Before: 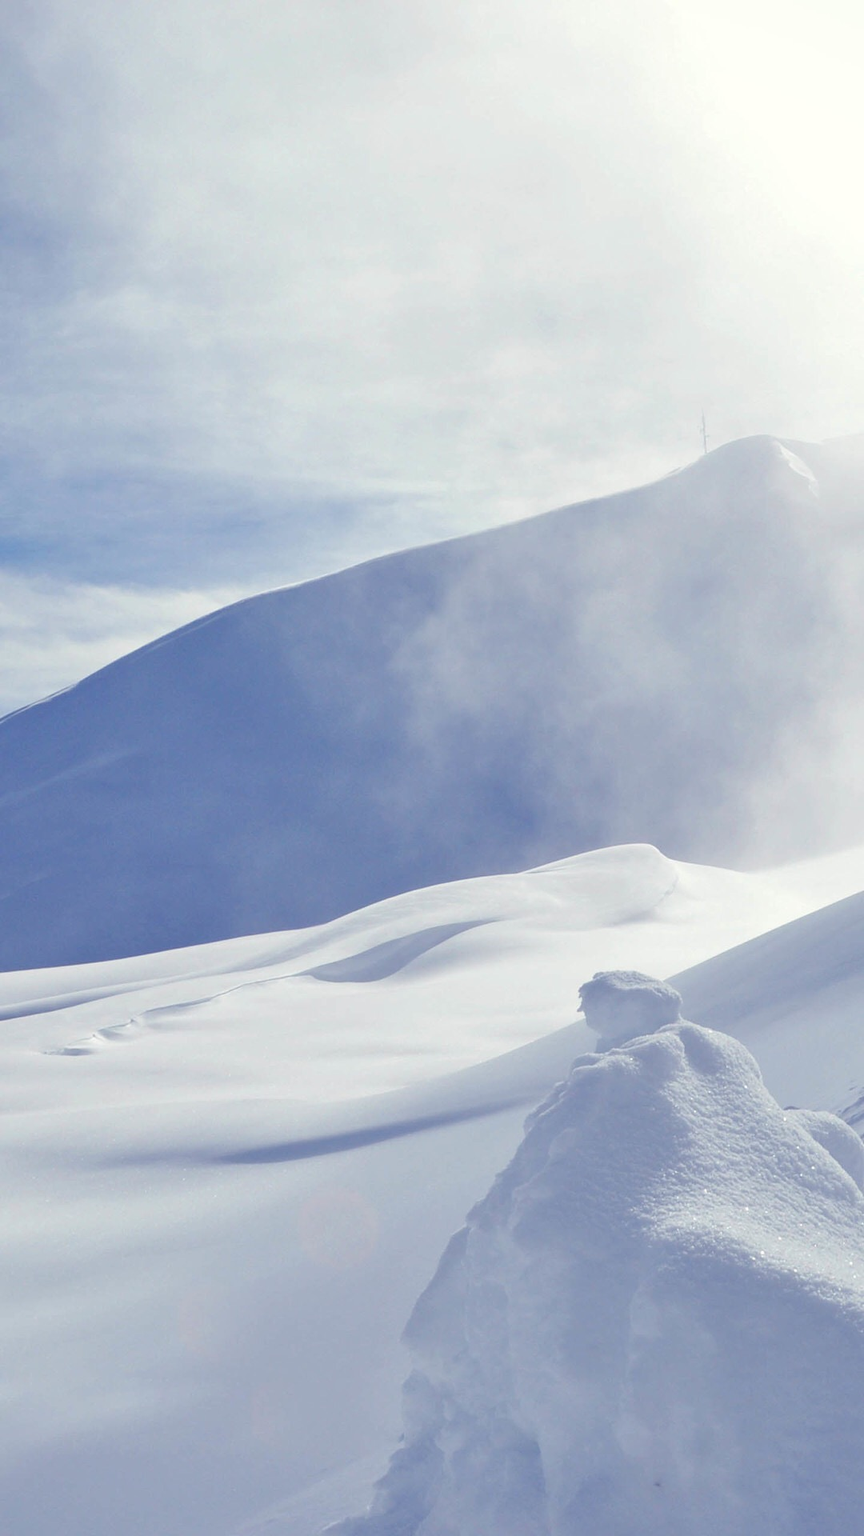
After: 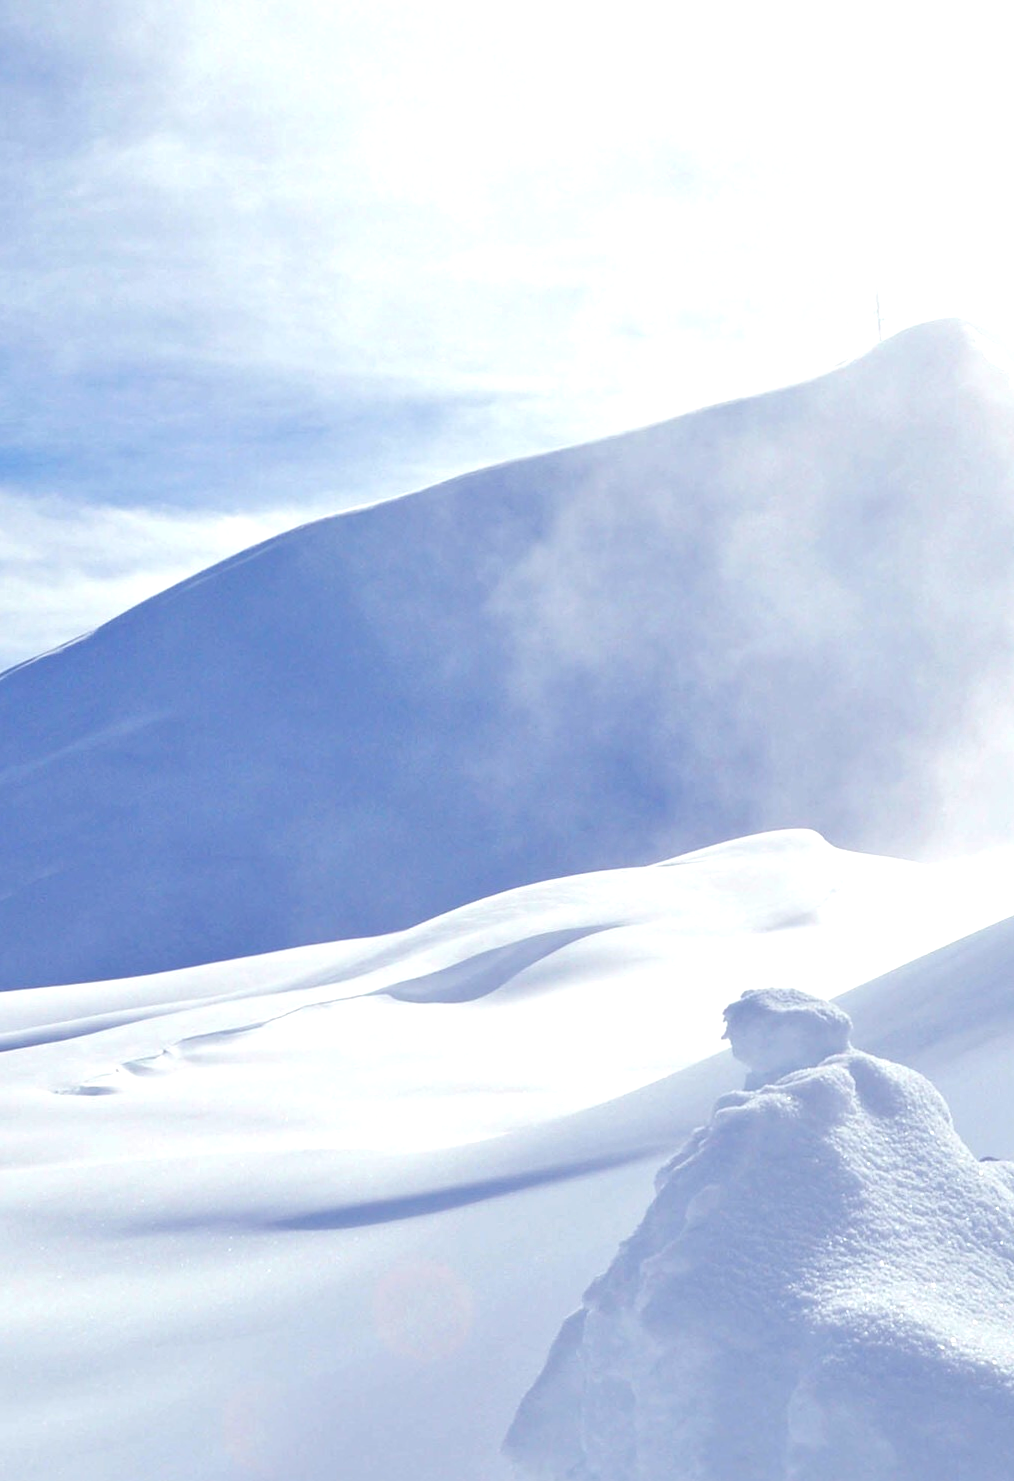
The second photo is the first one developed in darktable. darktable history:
exposure: exposure 0.601 EV, compensate highlight preservation false
haze removal: compatibility mode true, adaptive false
crop and rotate: angle 0.115°, top 11.589%, right 5.685%, bottom 10.995%
